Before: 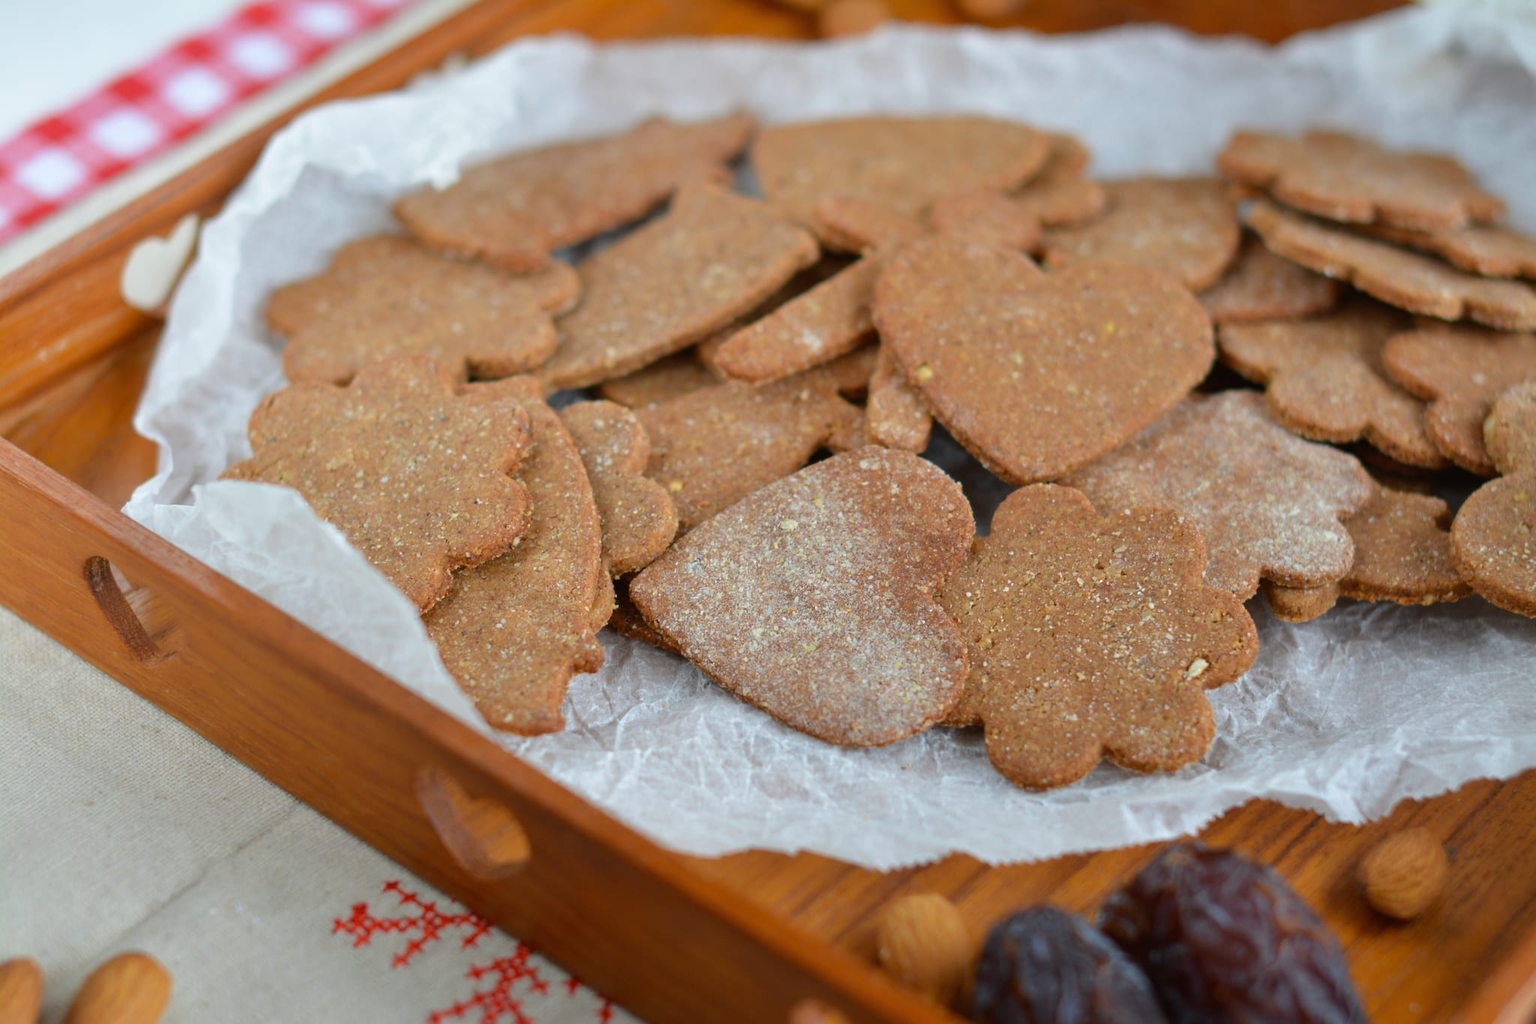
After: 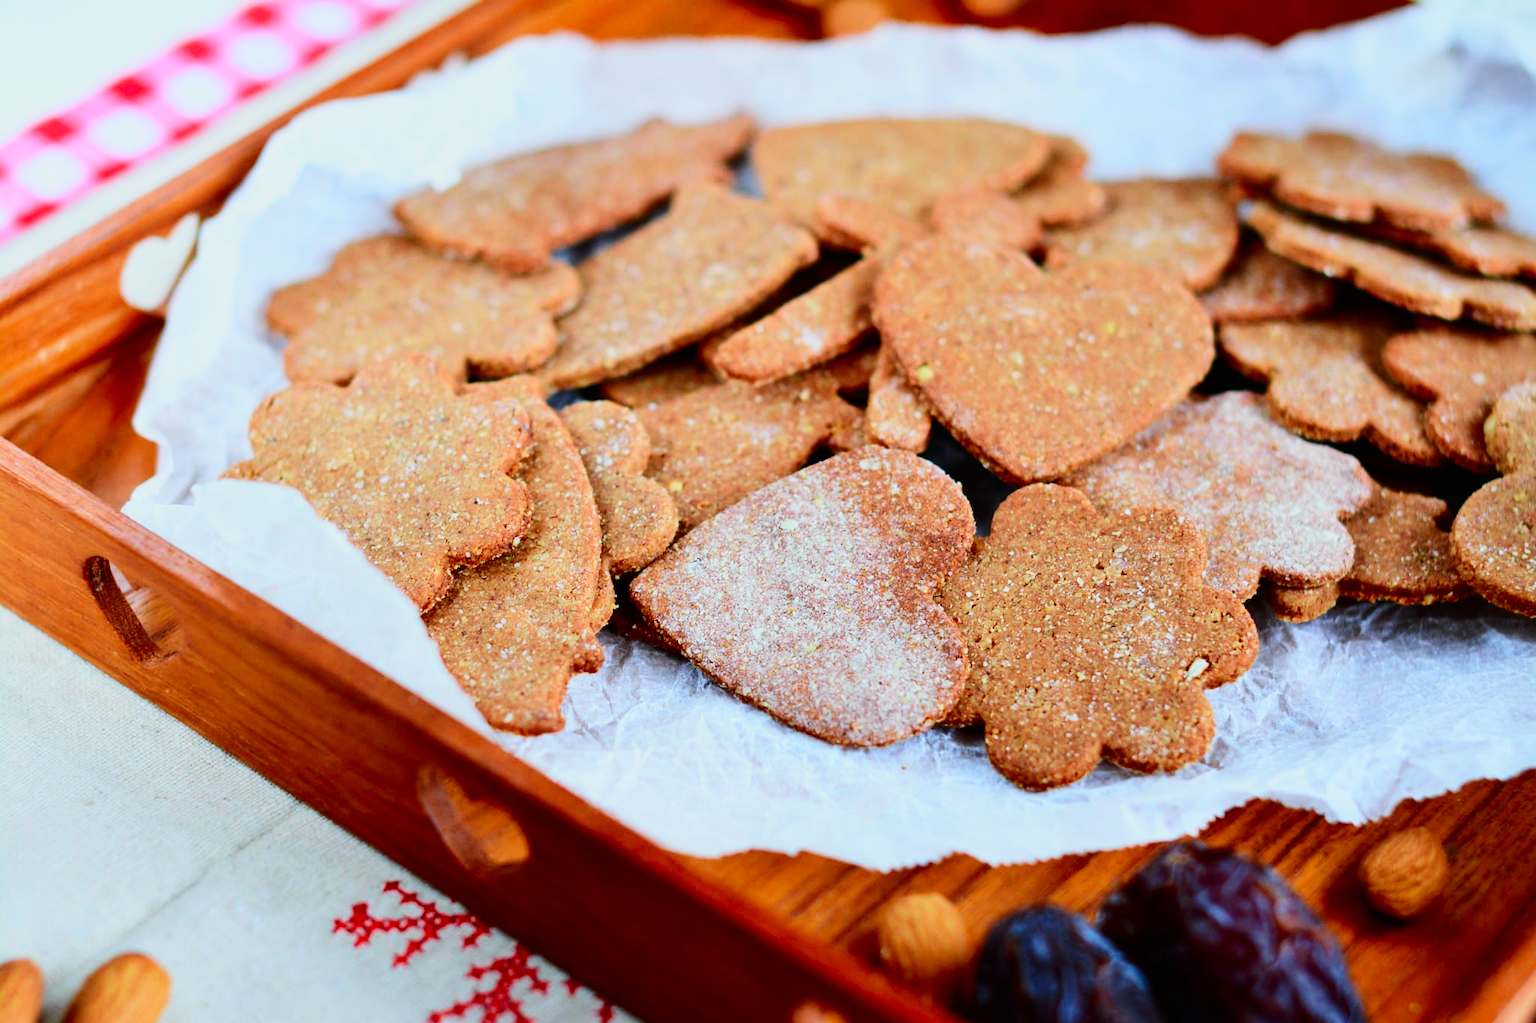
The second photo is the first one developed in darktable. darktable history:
sigmoid: contrast 1.81, skew -0.21, preserve hue 0%, red attenuation 0.1, red rotation 0.035, green attenuation 0.1, green rotation -0.017, blue attenuation 0.15, blue rotation -0.052, base primaries Rec2020
tone curve: curves: ch0 [(0, 0.003) (0.044, 0.025) (0.12, 0.089) (0.197, 0.168) (0.281, 0.273) (0.468, 0.548) (0.583, 0.691) (0.701, 0.815) (0.86, 0.922) (1, 0.982)]; ch1 [(0, 0) (0.232, 0.214) (0.404, 0.376) (0.461, 0.425) (0.493, 0.481) (0.501, 0.5) (0.517, 0.524) (0.55, 0.585) (0.598, 0.651) (0.671, 0.735) (0.796, 0.85) (1, 1)]; ch2 [(0, 0) (0.249, 0.216) (0.357, 0.317) (0.448, 0.432) (0.478, 0.492) (0.498, 0.499) (0.517, 0.527) (0.537, 0.564) (0.569, 0.617) (0.61, 0.659) (0.706, 0.75) (0.808, 0.809) (0.991, 0.968)], color space Lab, independent channels, preserve colors none
white balance: red 0.948, green 1.02, blue 1.176
